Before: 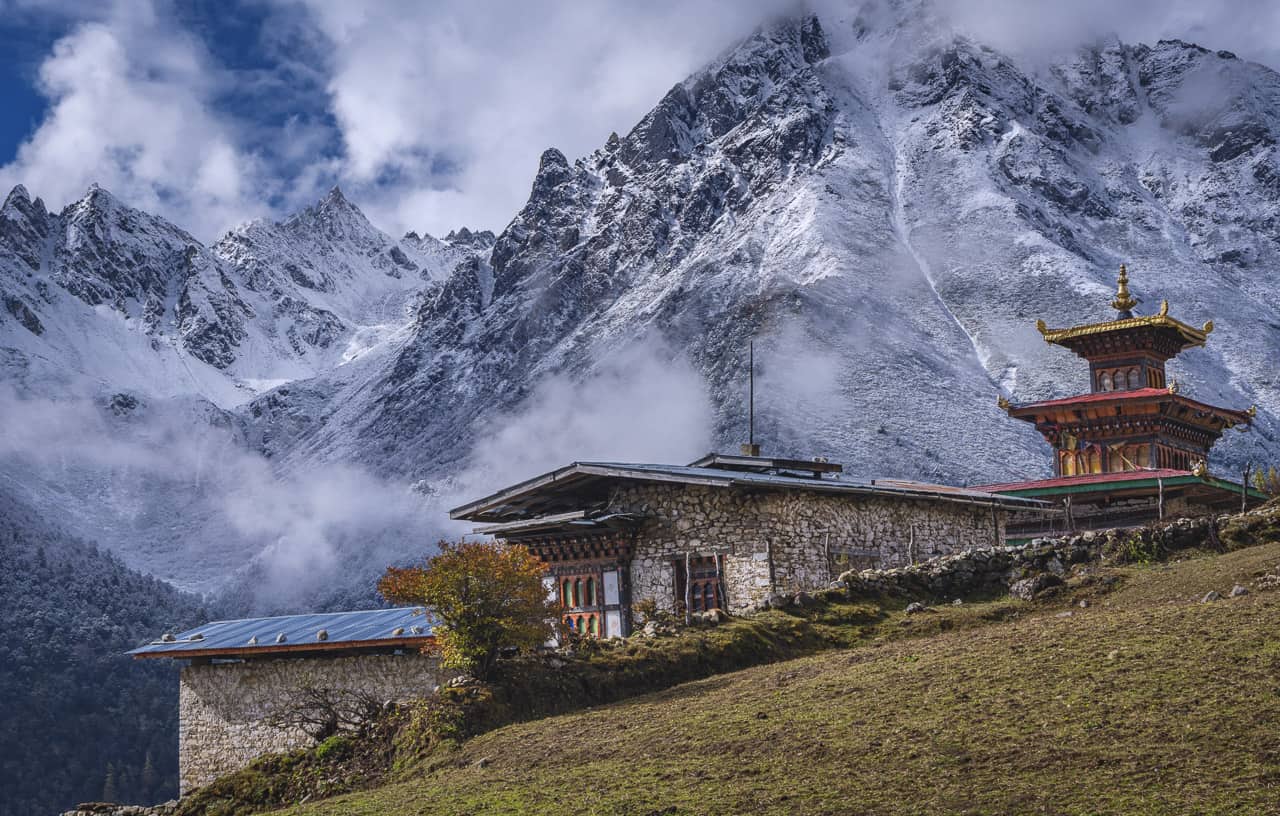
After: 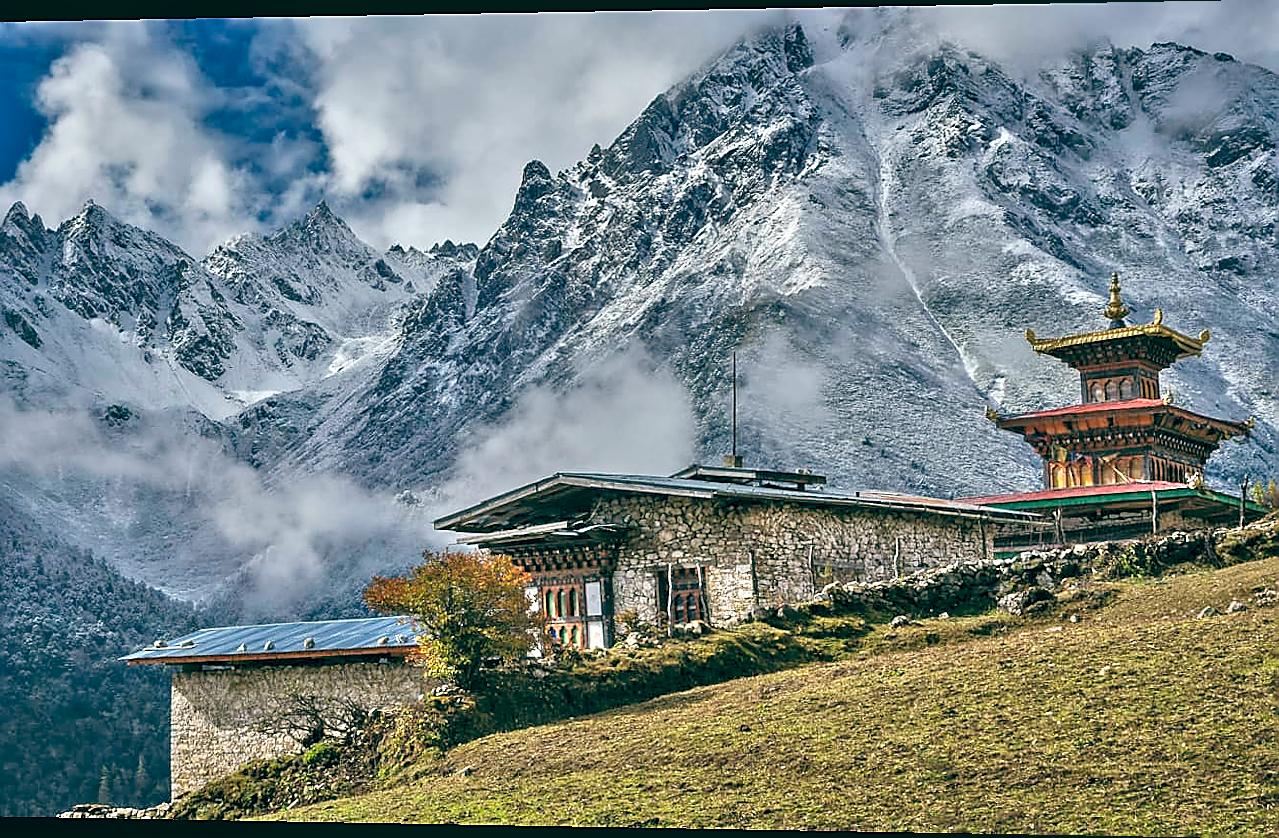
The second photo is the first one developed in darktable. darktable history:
rotate and perspective: lens shift (horizontal) -0.055, automatic cropping off
sharpen: radius 1.4, amount 1.25, threshold 0.7
tone equalizer: -7 EV 0.15 EV, -6 EV 0.6 EV, -5 EV 1.15 EV, -4 EV 1.33 EV, -3 EV 1.15 EV, -2 EV 0.6 EV, -1 EV 0.15 EV, mask exposure compensation -0.5 EV
contrast equalizer: y [[0.513, 0.565, 0.608, 0.562, 0.512, 0.5], [0.5 ×6], [0.5, 0.5, 0.5, 0.528, 0.598, 0.658], [0 ×6], [0 ×6]]
color balance: lift [1.005, 0.99, 1.007, 1.01], gamma [1, 1.034, 1.032, 0.966], gain [0.873, 1.055, 1.067, 0.933]
